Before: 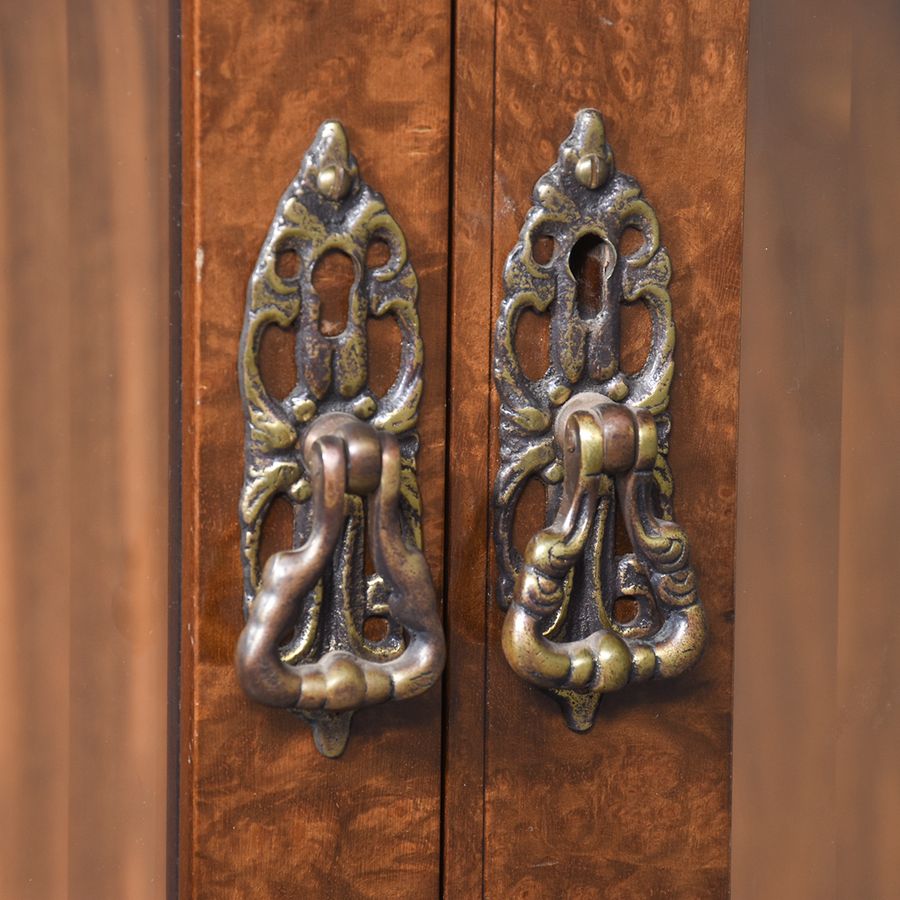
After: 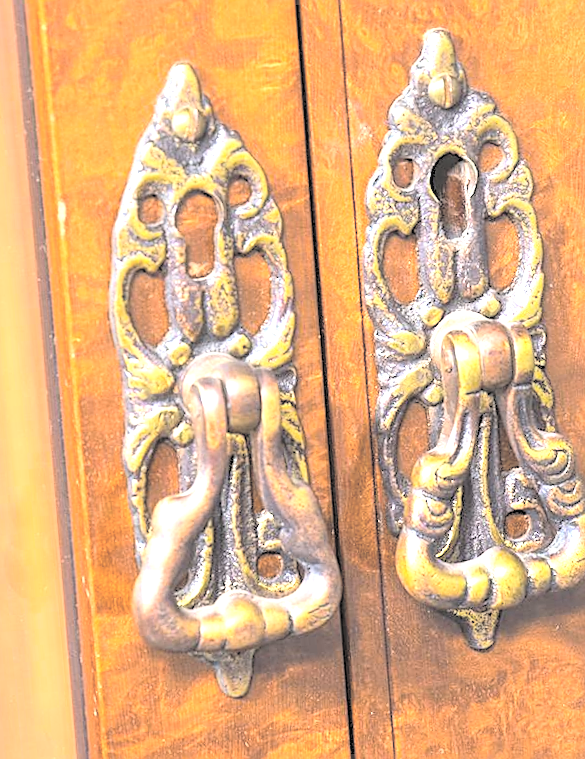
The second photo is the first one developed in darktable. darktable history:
crop and rotate: left 12.673%, right 20.66%
color balance rgb: perceptual saturation grading › global saturation 20%, global vibrance 20%
rotate and perspective: rotation -5°, crop left 0.05, crop right 0.952, crop top 0.11, crop bottom 0.89
sharpen: on, module defaults
tone equalizer: -8 EV -1.08 EV, -7 EV -1.01 EV, -6 EV -0.867 EV, -5 EV -0.578 EV, -3 EV 0.578 EV, -2 EV 0.867 EV, -1 EV 1.01 EV, +0 EV 1.08 EV, edges refinement/feathering 500, mask exposure compensation -1.57 EV, preserve details no
contrast brightness saturation: brightness 1
local contrast: on, module defaults
exposure: black level correction 0, exposure 0.7 EV, compensate highlight preservation false
